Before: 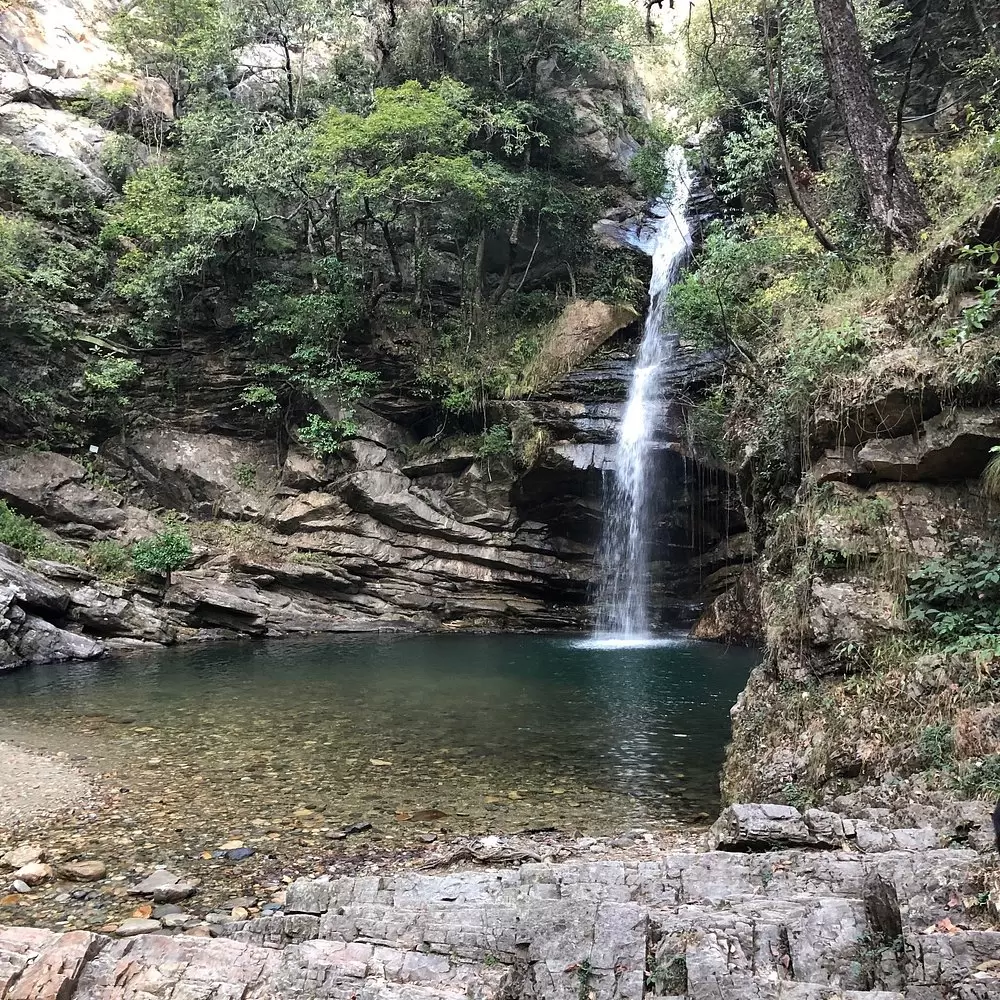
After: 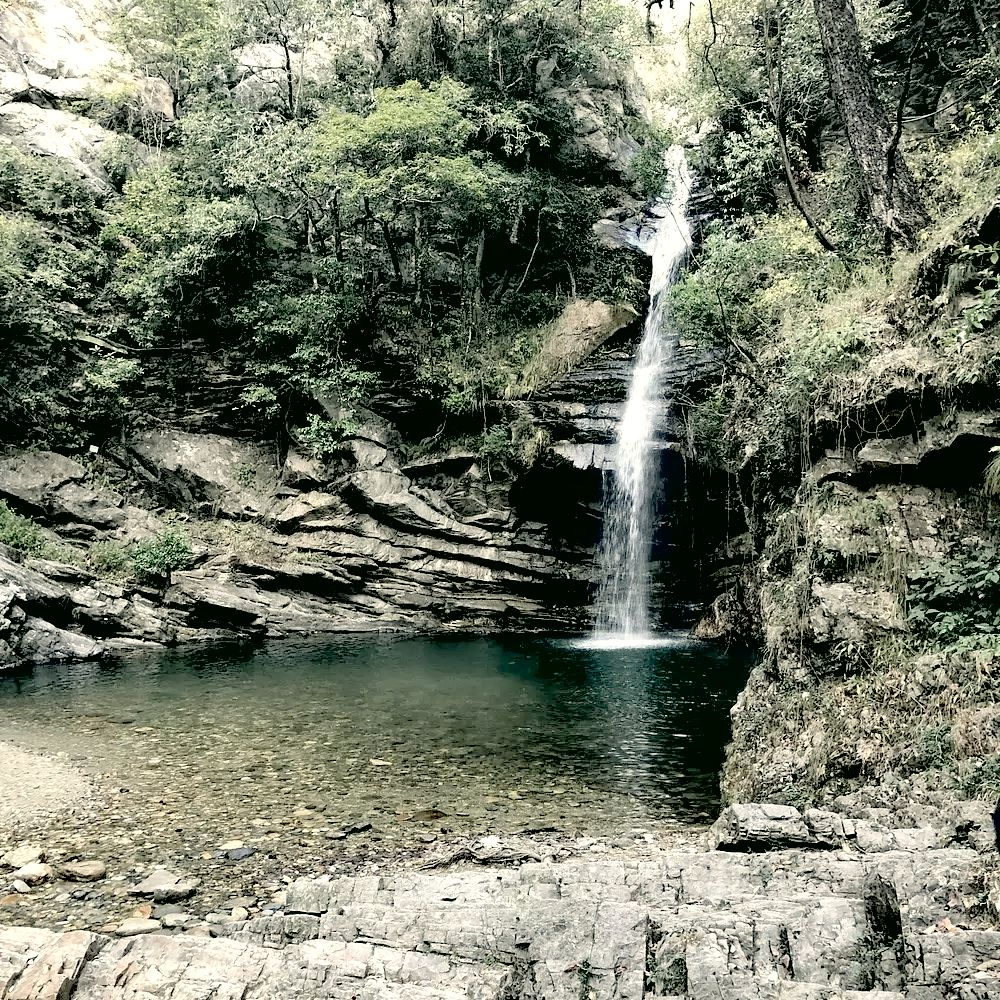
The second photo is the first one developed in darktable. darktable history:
color correction: highlights a* -0.368, highlights b* 9.31, shadows a* -8.9, shadows b* 1.38
contrast brightness saturation: brightness 0.186, saturation -0.518
exposure: black level correction 0.03, exposure 0.311 EV, compensate highlight preservation false
